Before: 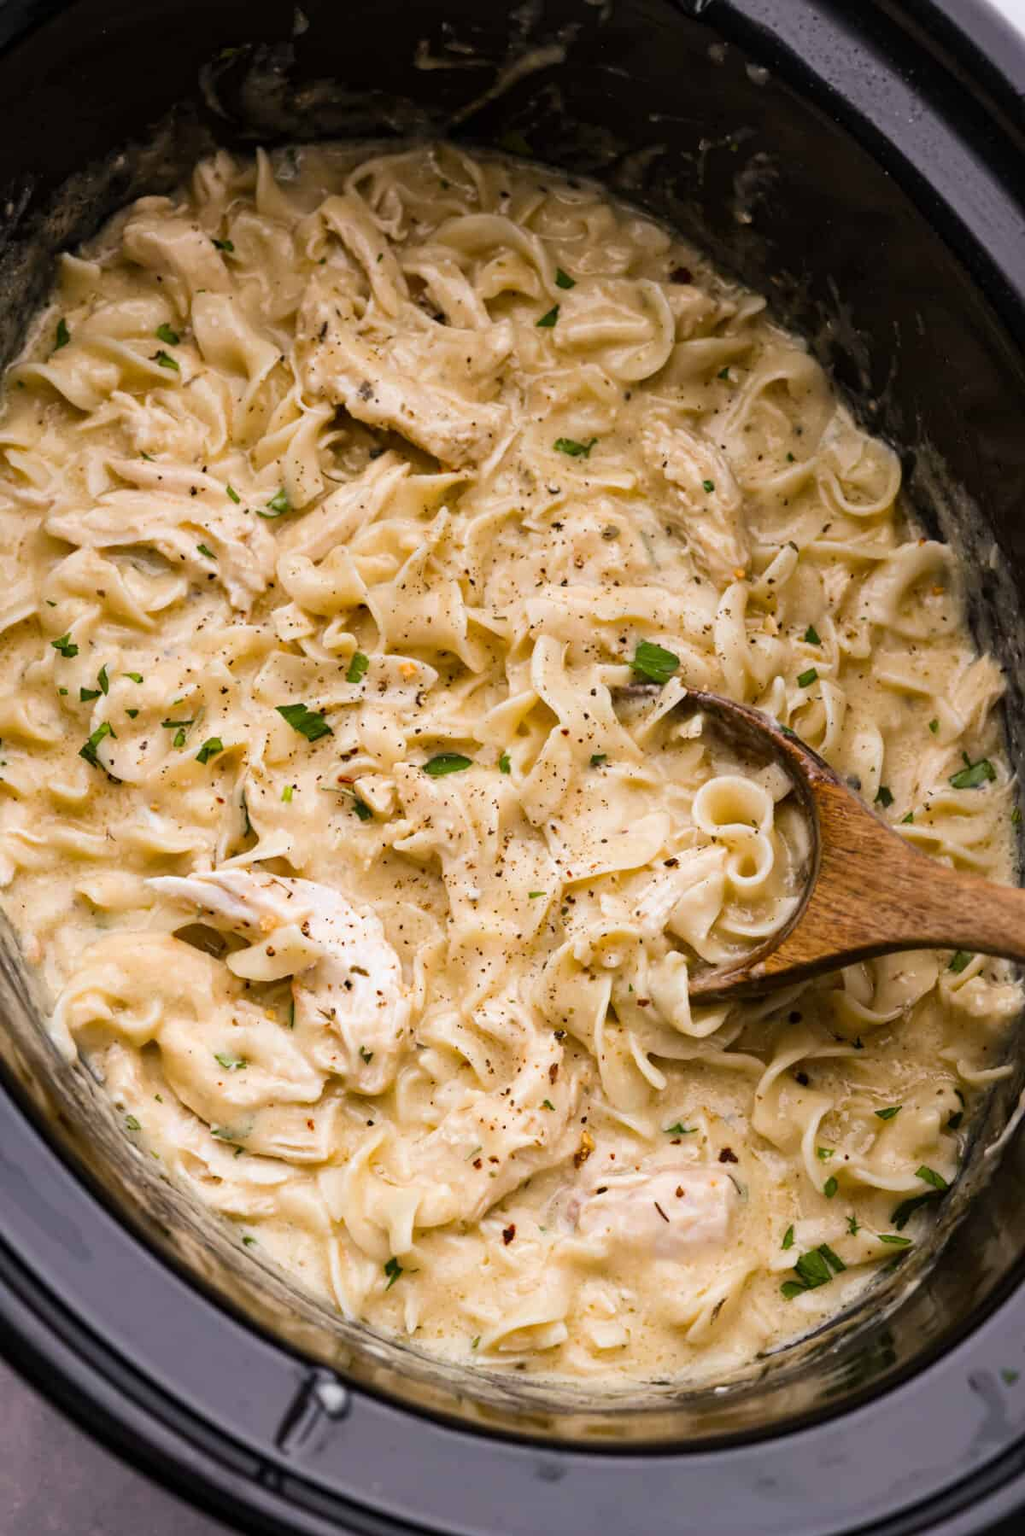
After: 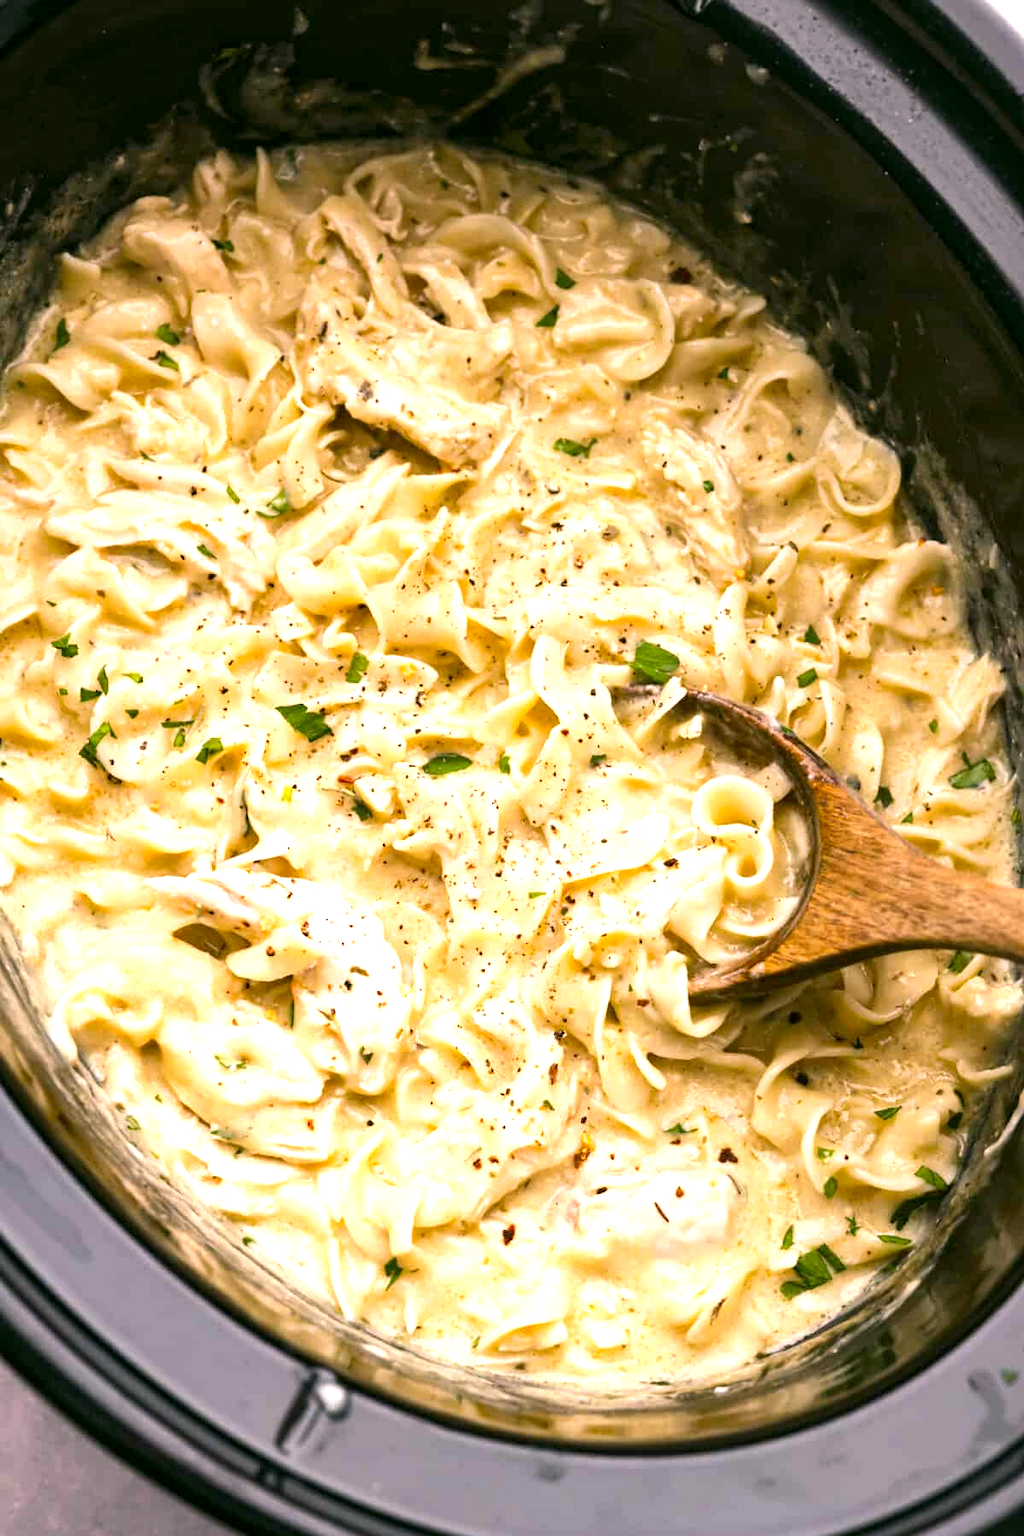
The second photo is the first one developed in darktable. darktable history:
exposure: exposure 1.001 EV, compensate highlight preservation false
color correction: highlights a* 4.16, highlights b* 4.92, shadows a* -7.95, shadows b* 4.9
